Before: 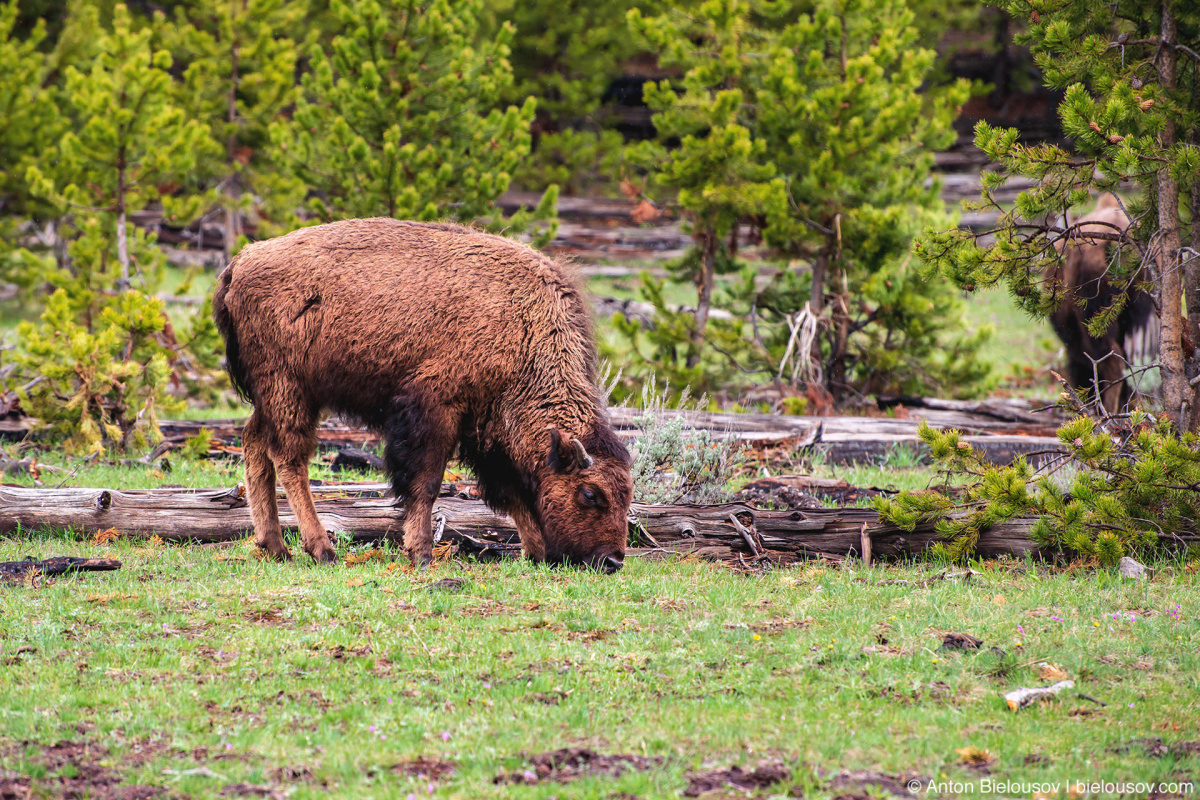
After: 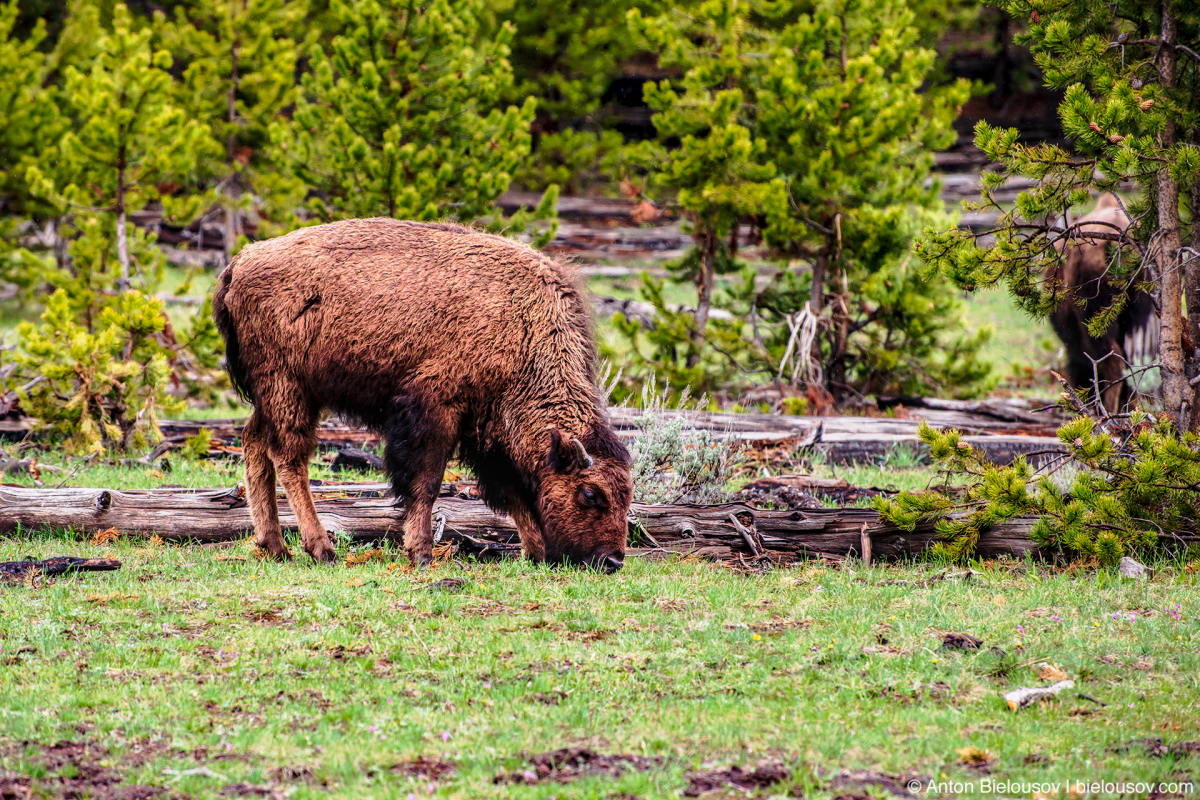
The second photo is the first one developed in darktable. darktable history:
local contrast: on, module defaults
tone curve: curves: ch0 [(0, 0) (0.139, 0.081) (0.304, 0.259) (0.502, 0.505) (0.683, 0.676) (0.761, 0.773) (0.858, 0.858) (0.987, 0.945)]; ch1 [(0, 0) (0.172, 0.123) (0.304, 0.288) (0.414, 0.44) (0.472, 0.473) (0.502, 0.508) (0.54, 0.543) (0.583, 0.601) (0.638, 0.654) (0.741, 0.783) (1, 1)]; ch2 [(0, 0) (0.411, 0.424) (0.485, 0.476) (0.502, 0.502) (0.557, 0.54) (0.631, 0.576) (1, 1)], preserve colors none
